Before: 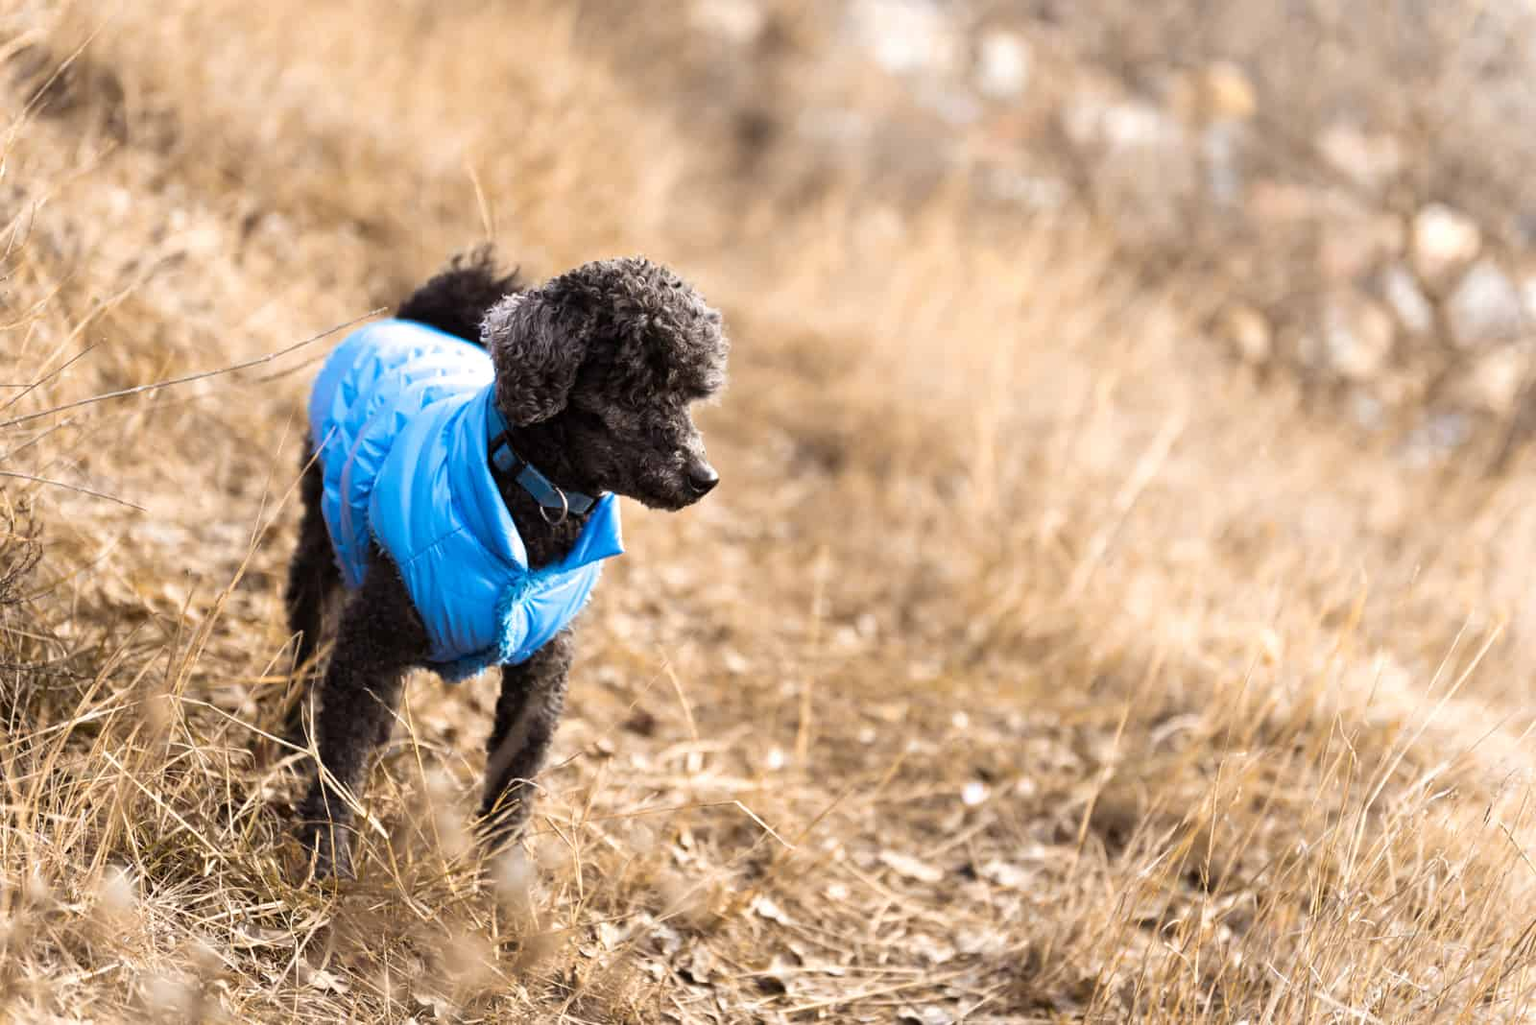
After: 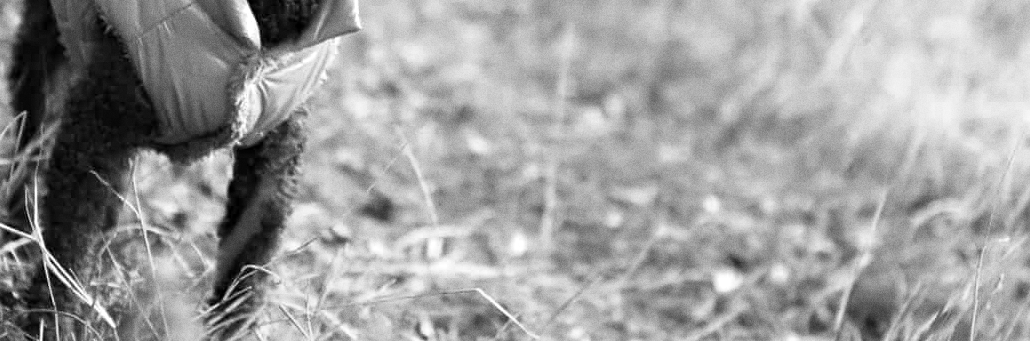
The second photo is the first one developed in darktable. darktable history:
grain: coarseness 0.47 ISO
crop: left 18.091%, top 51.13%, right 17.525%, bottom 16.85%
monochrome: a 32, b 64, size 2.3, highlights 1
contrast equalizer: octaves 7, y [[0.6 ×6], [0.55 ×6], [0 ×6], [0 ×6], [0 ×6]], mix 0.15
